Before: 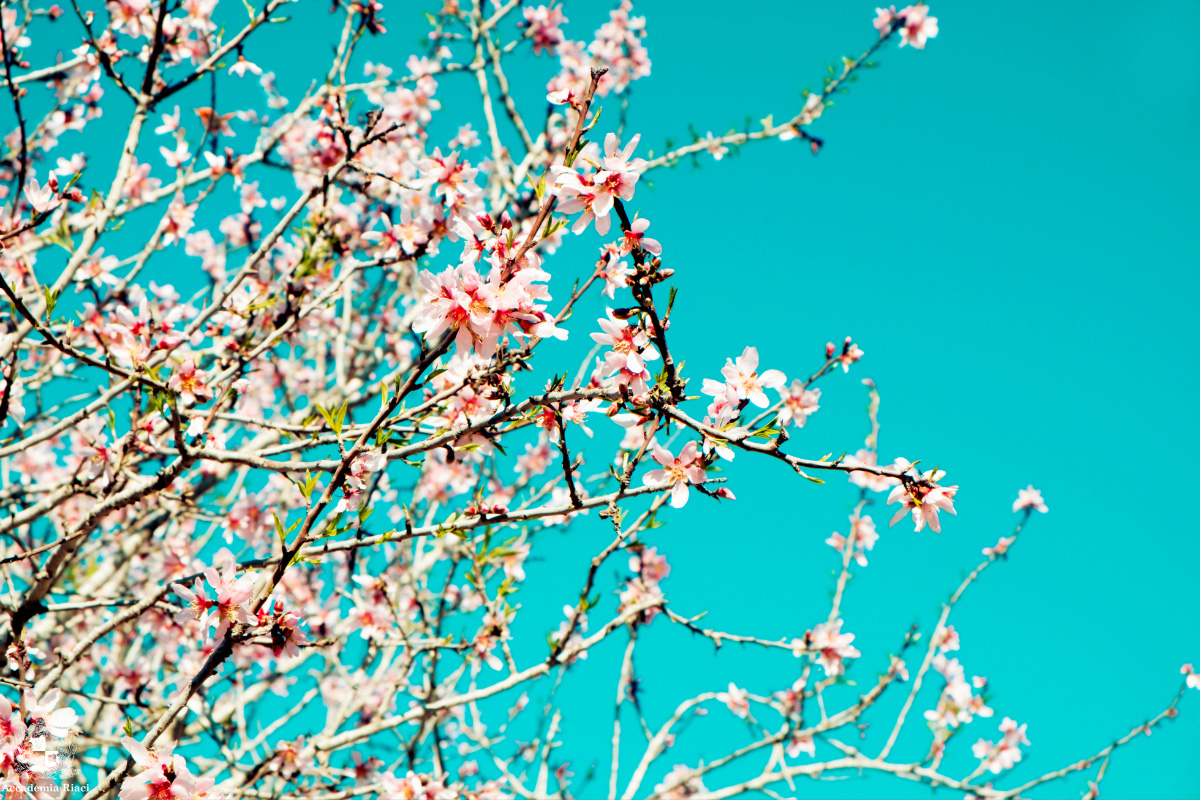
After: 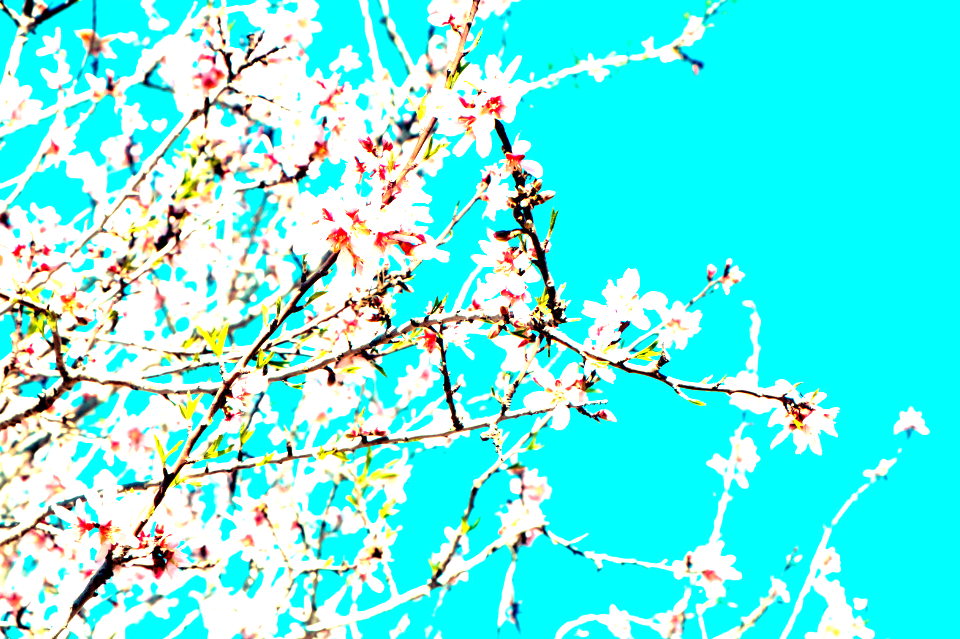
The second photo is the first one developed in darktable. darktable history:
exposure: black level correction 0.001, exposure 1.73 EV, compensate exposure bias true, compensate highlight preservation false
crop and rotate: left 9.994%, top 9.86%, right 9.947%, bottom 10.211%
